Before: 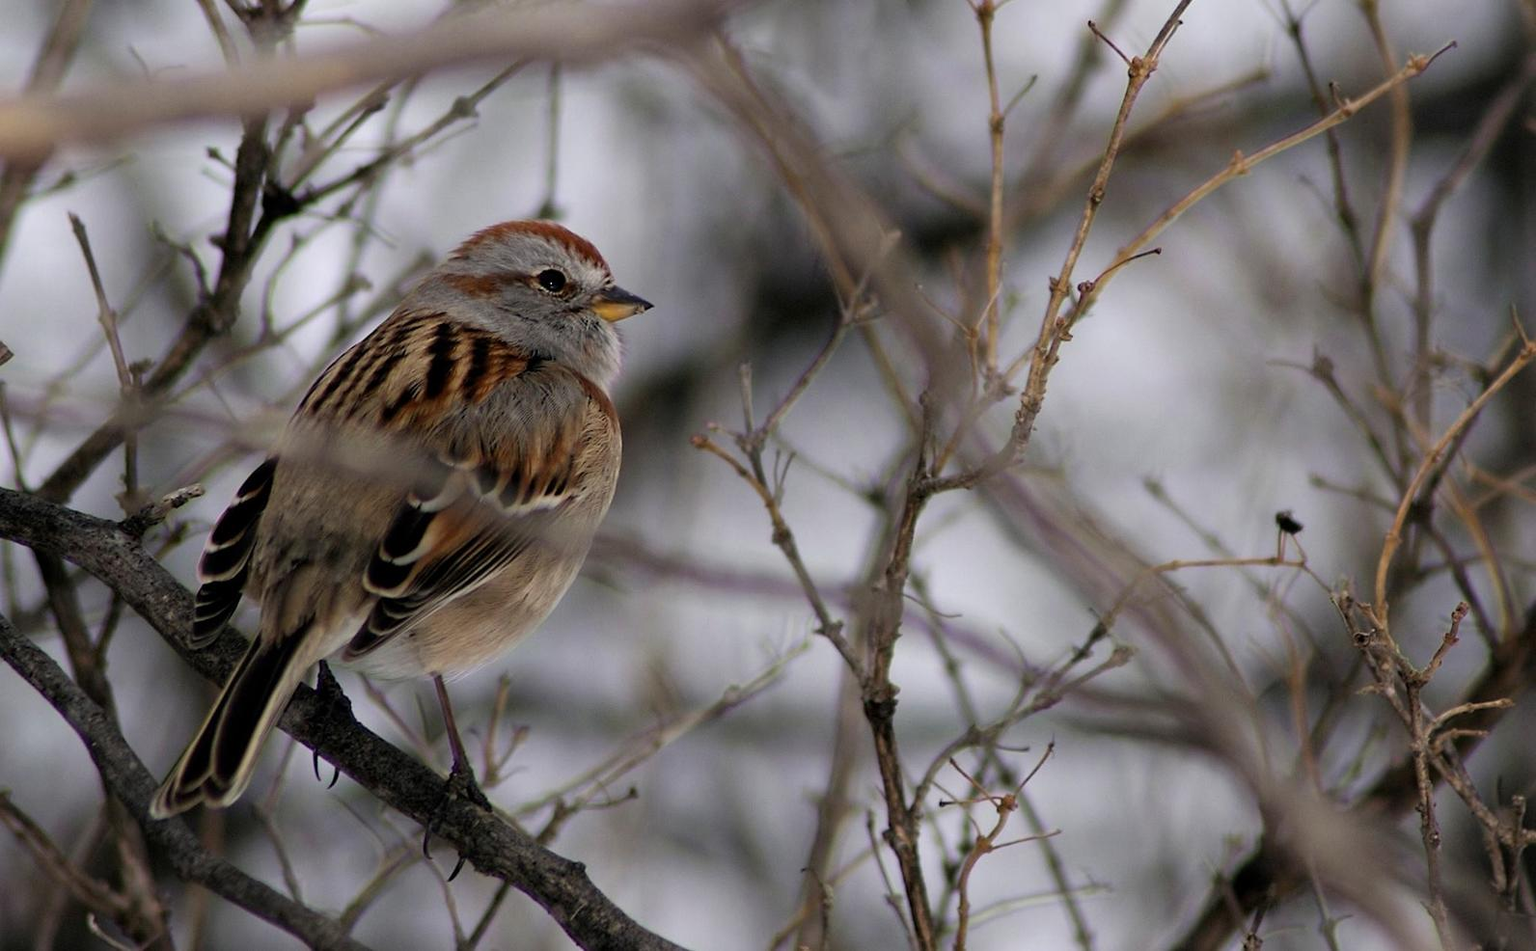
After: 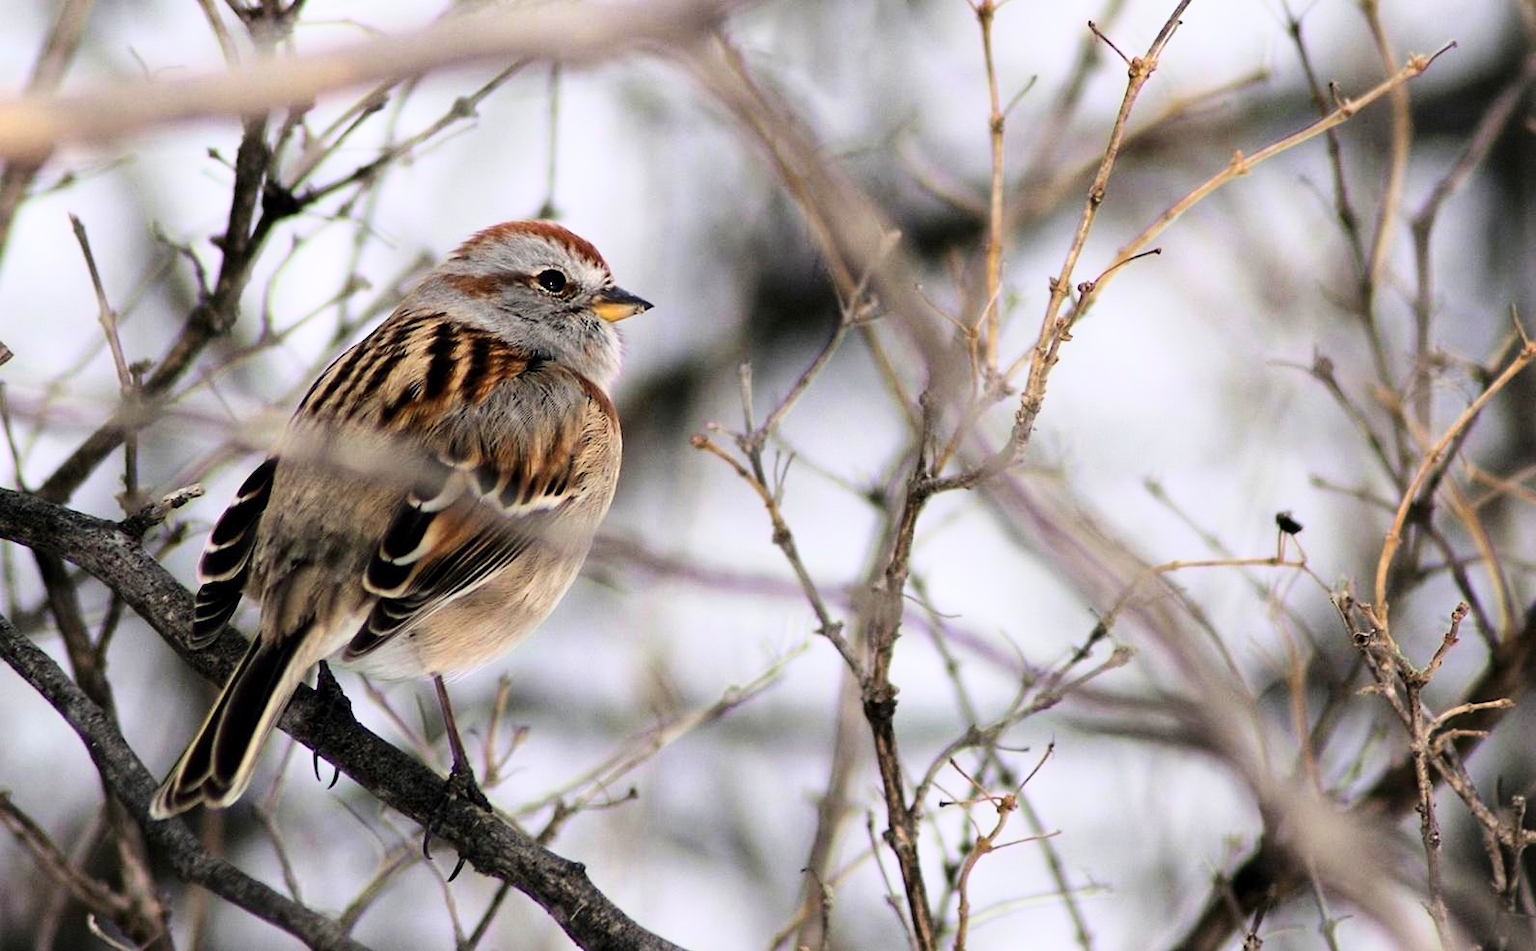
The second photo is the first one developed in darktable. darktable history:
local contrast: mode bilateral grid, contrast 10, coarseness 25, detail 110%, midtone range 0.2
tone equalizer: on, module defaults
base curve: curves: ch0 [(0, 0) (0.018, 0.026) (0.143, 0.37) (0.33, 0.731) (0.458, 0.853) (0.735, 0.965) (0.905, 0.986) (1, 1)]
